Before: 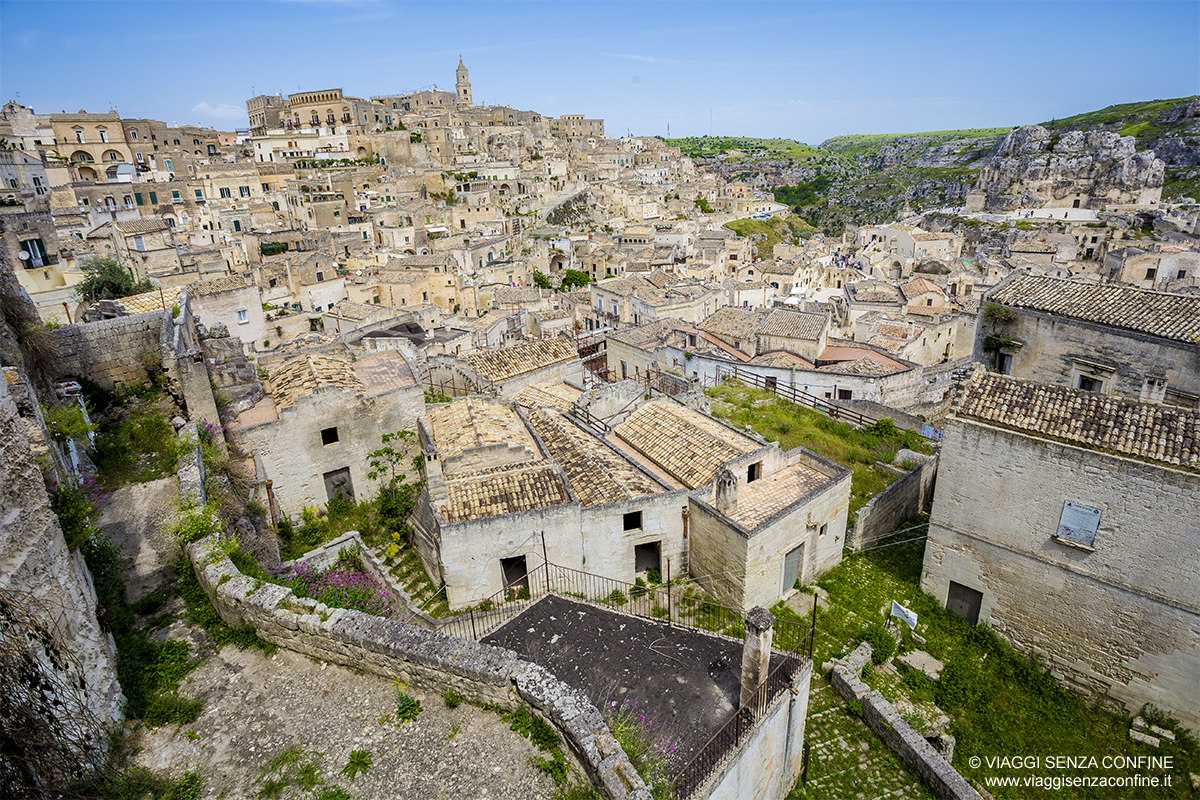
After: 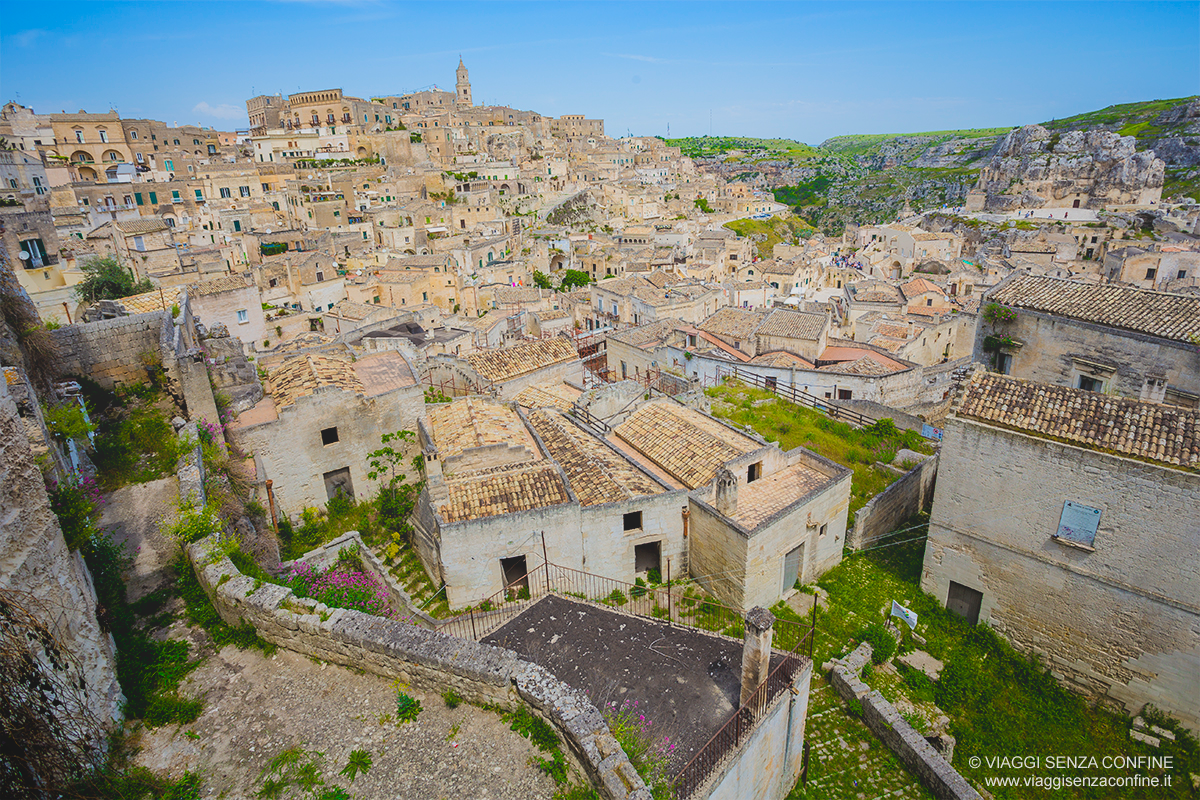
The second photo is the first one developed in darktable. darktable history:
local contrast: detail 70%
color balance rgb: perceptual saturation grading › global saturation 10%
